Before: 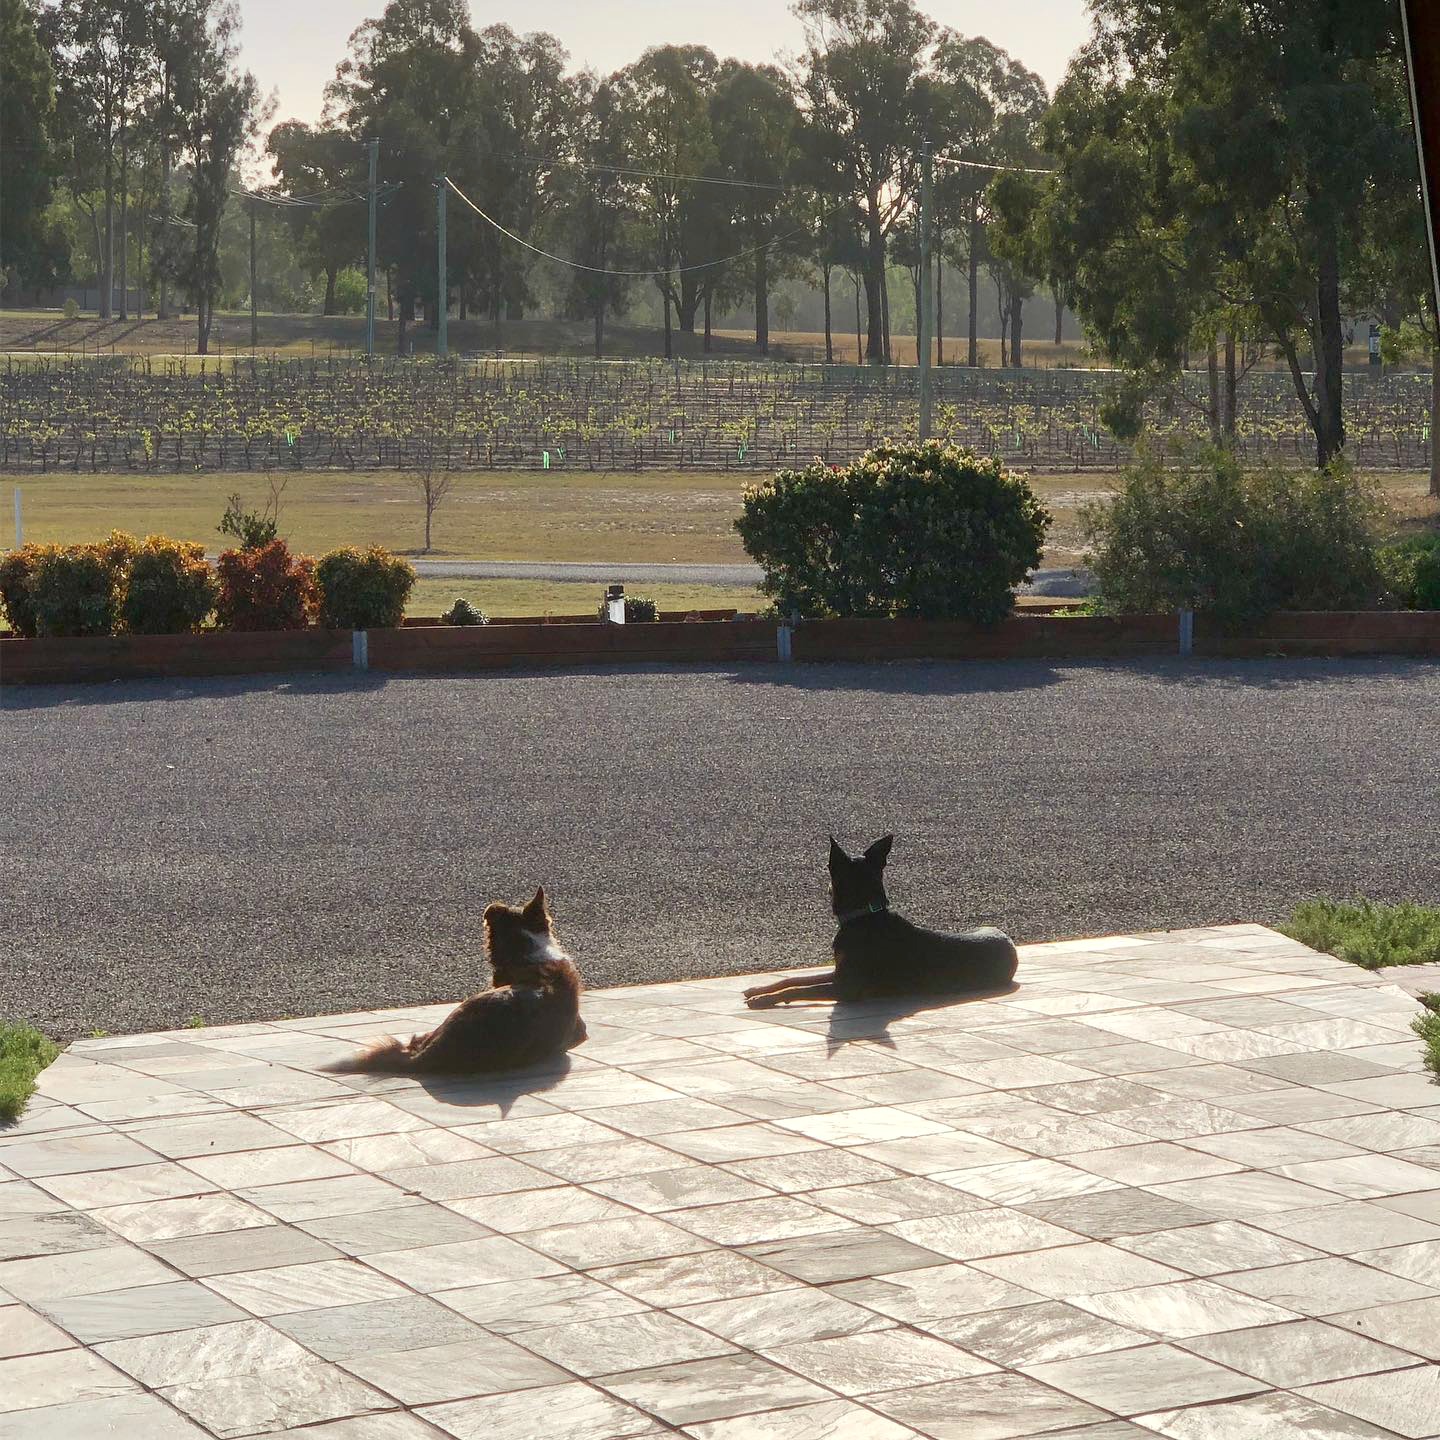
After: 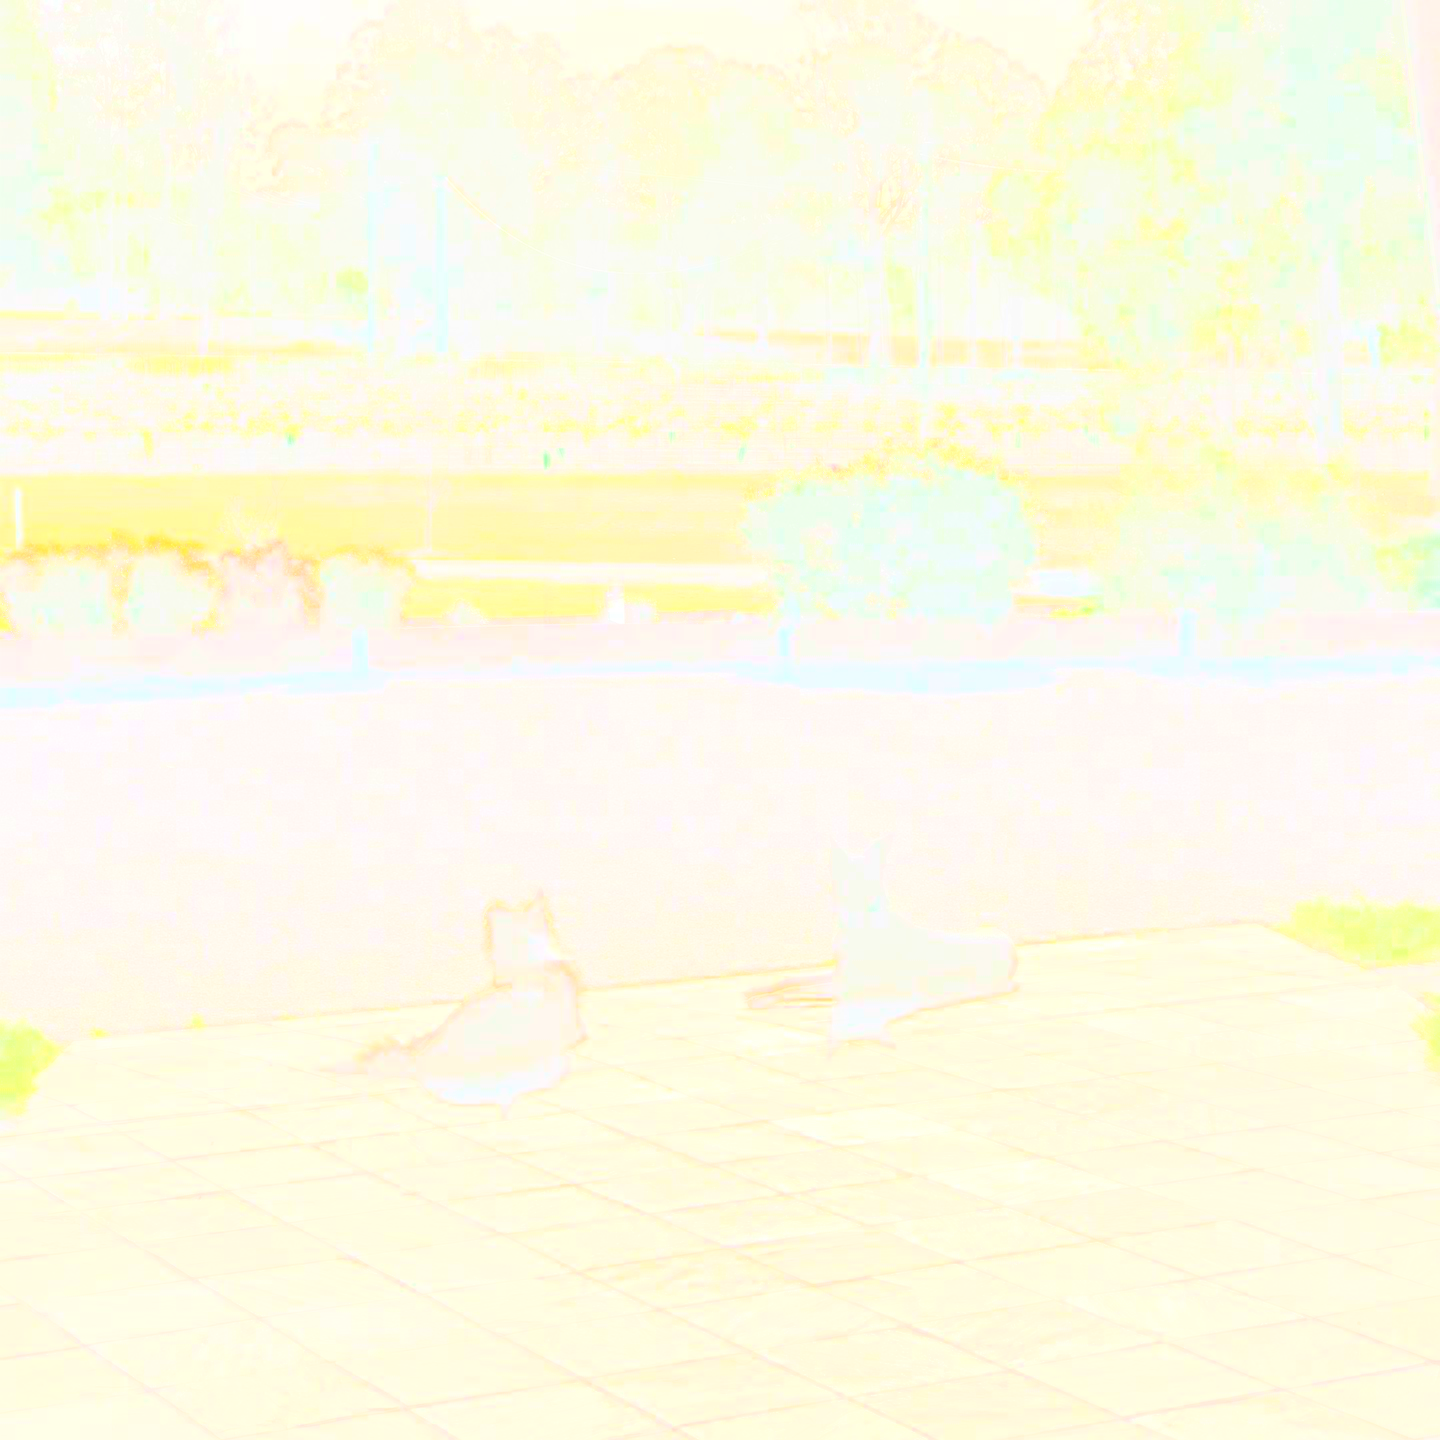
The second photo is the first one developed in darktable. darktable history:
contrast brightness saturation: contrast -0.99, brightness -0.17, saturation 0.75
exposure: exposure -0.21 EV, compensate highlight preservation false
global tonemap: drago (1, 100), detail 1
